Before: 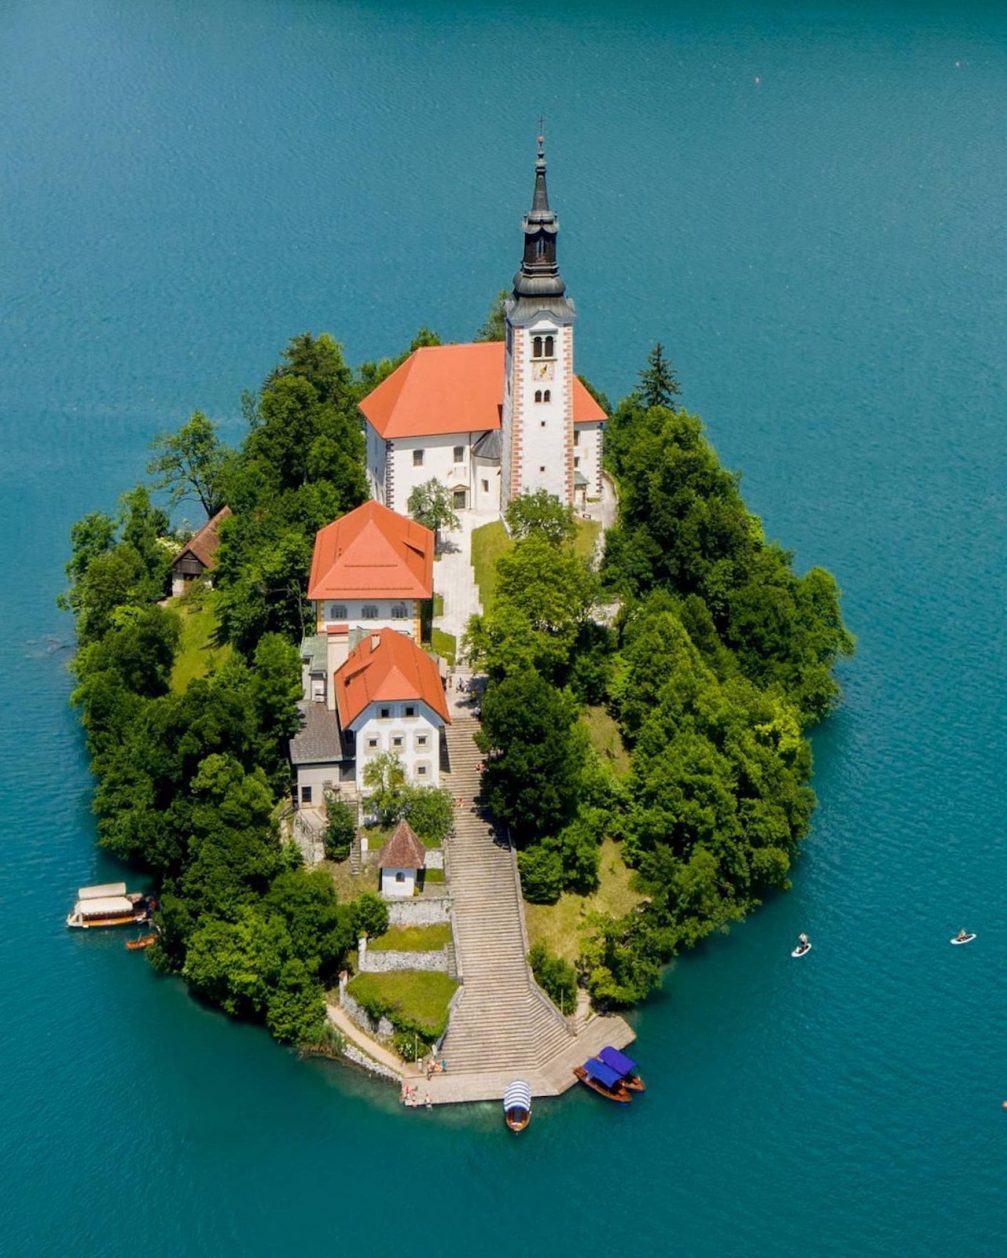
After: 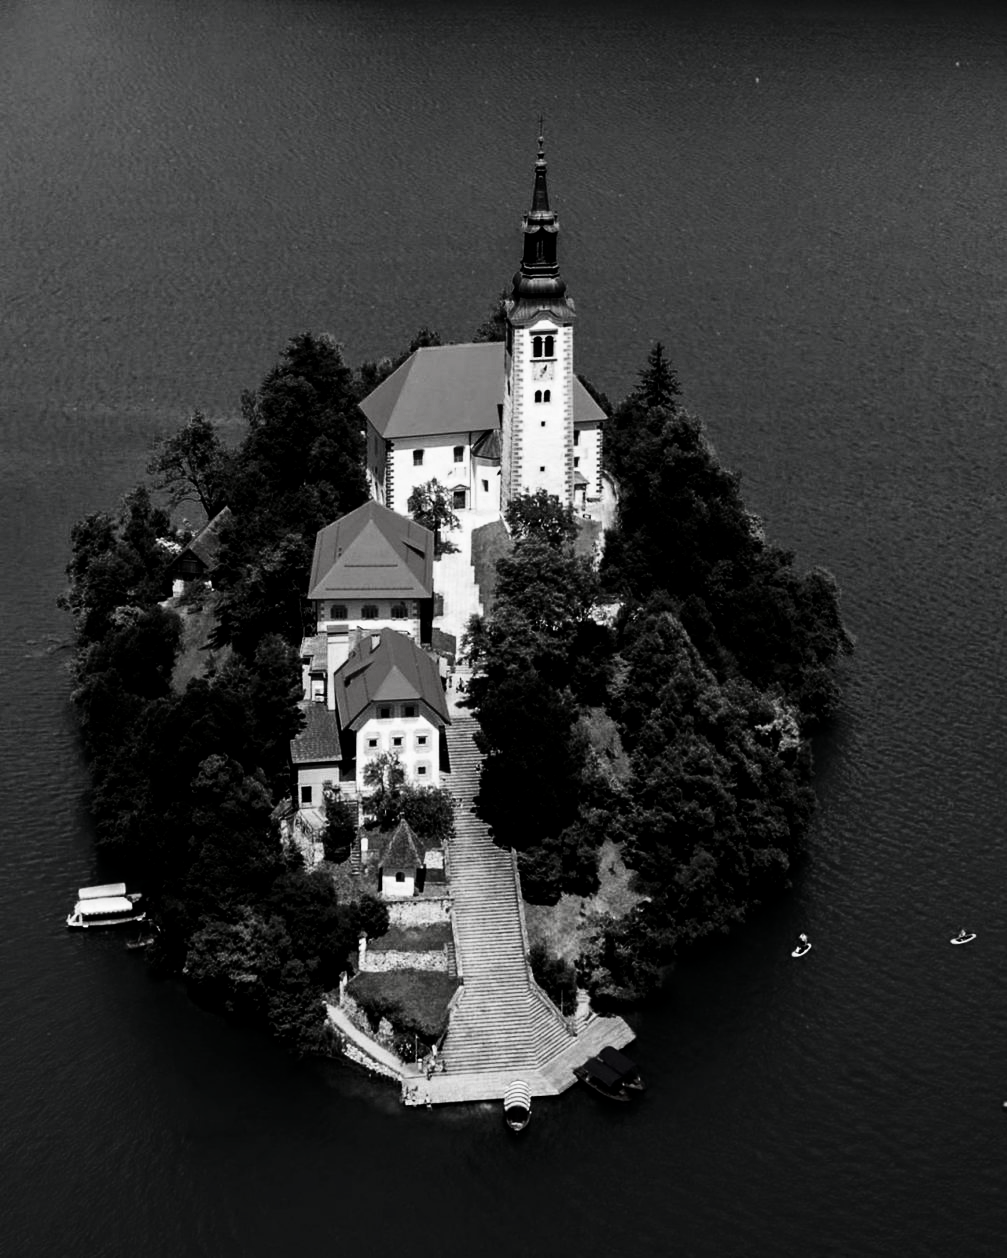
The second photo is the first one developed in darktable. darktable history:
contrast brightness saturation: contrast 0.021, brightness -0.983, saturation -0.982
filmic rgb: black relative exposure -5.37 EV, white relative exposure 2.87 EV, dynamic range scaling -37.87%, hardness 4, contrast 1.588, highlights saturation mix -1.02%
exposure: black level correction 0, exposure 0.499 EV, compensate highlight preservation false
